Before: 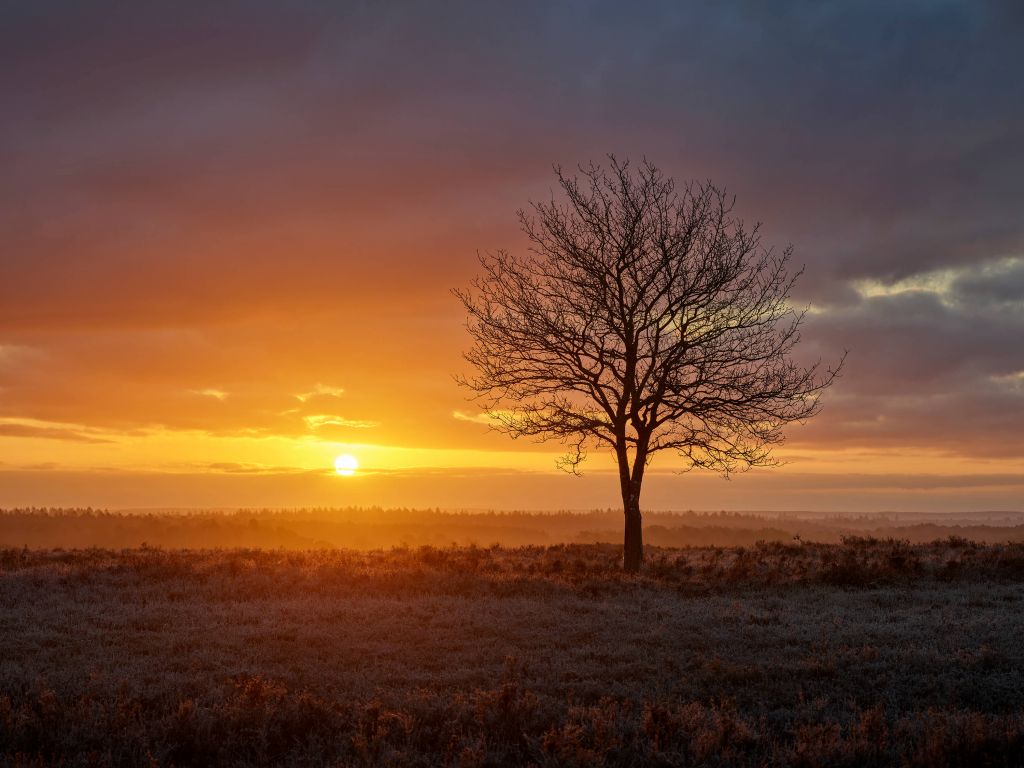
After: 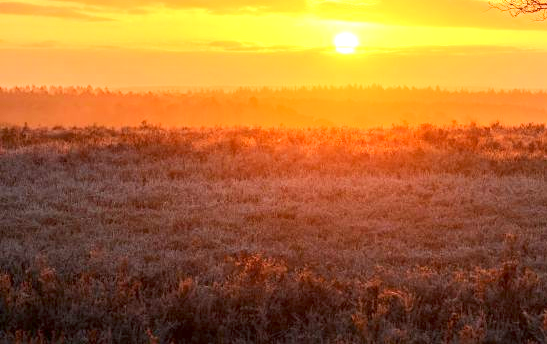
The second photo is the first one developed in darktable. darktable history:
crop and rotate: top 54.967%, right 46.513%, bottom 0.169%
tone equalizer: -8 EV 1.99 EV, -7 EV 1.98 EV, -6 EV 1.99 EV, -5 EV 1.98 EV, -4 EV 1.96 EV, -3 EV 1.48 EV, -2 EV 0.982 EV, -1 EV 0.523 EV, edges refinement/feathering 500, mask exposure compensation -1.57 EV, preserve details no
